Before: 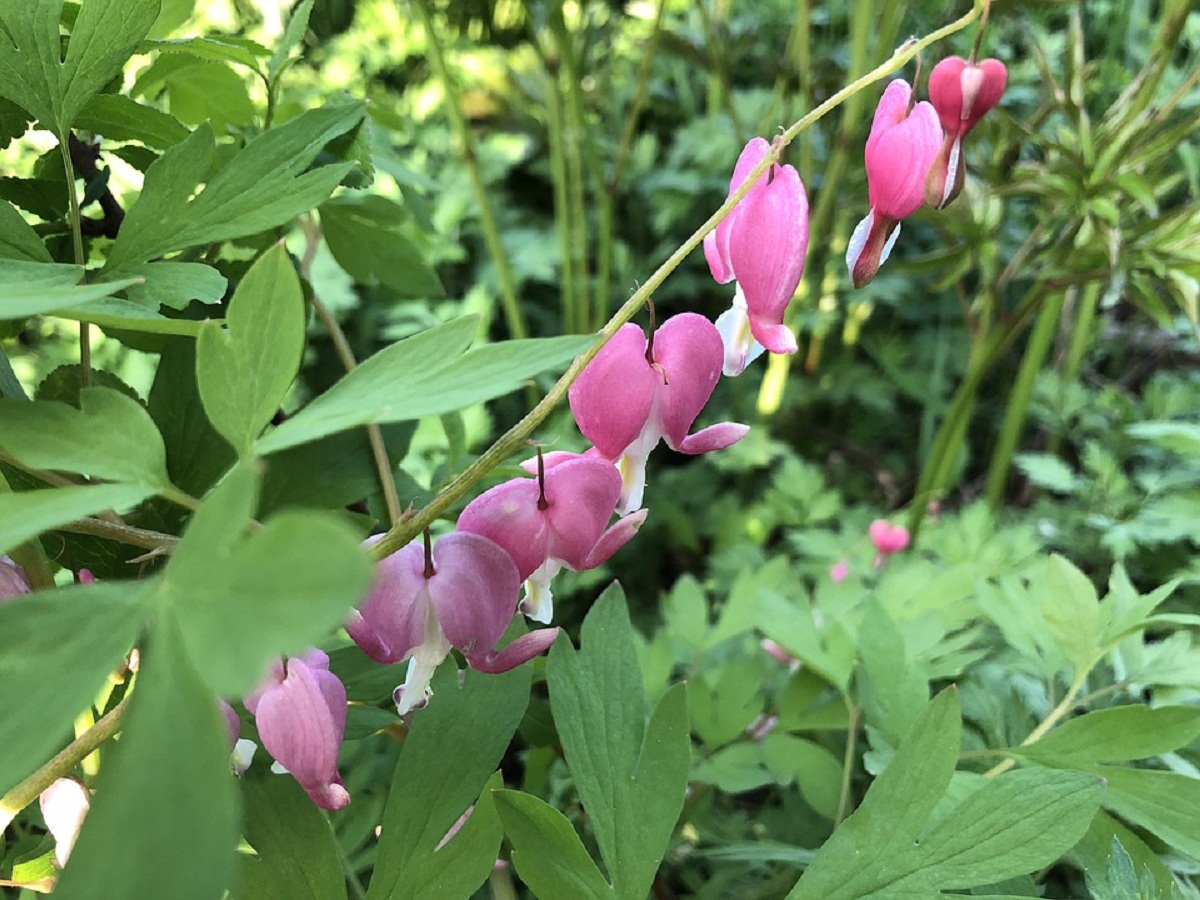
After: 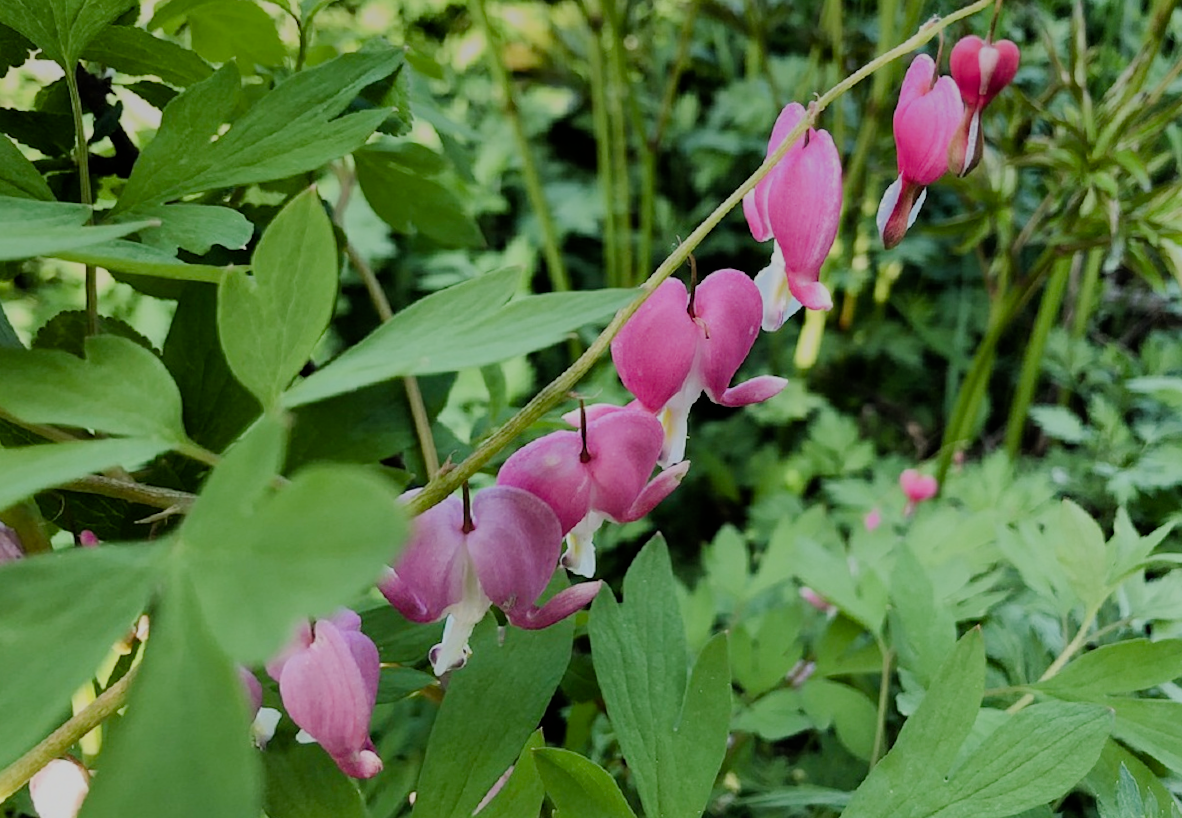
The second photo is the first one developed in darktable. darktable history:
color balance rgb: perceptual saturation grading › global saturation 20%, perceptual saturation grading › highlights -25%, perceptual saturation grading › shadows 25%
graduated density: on, module defaults
filmic rgb: black relative exposure -6.98 EV, white relative exposure 5.63 EV, hardness 2.86
rotate and perspective: rotation -0.013°, lens shift (vertical) -0.027, lens shift (horizontal) 0.178, crop left 0.016, crop right 0.989, crop top 0.082, crop bottom 0.918
